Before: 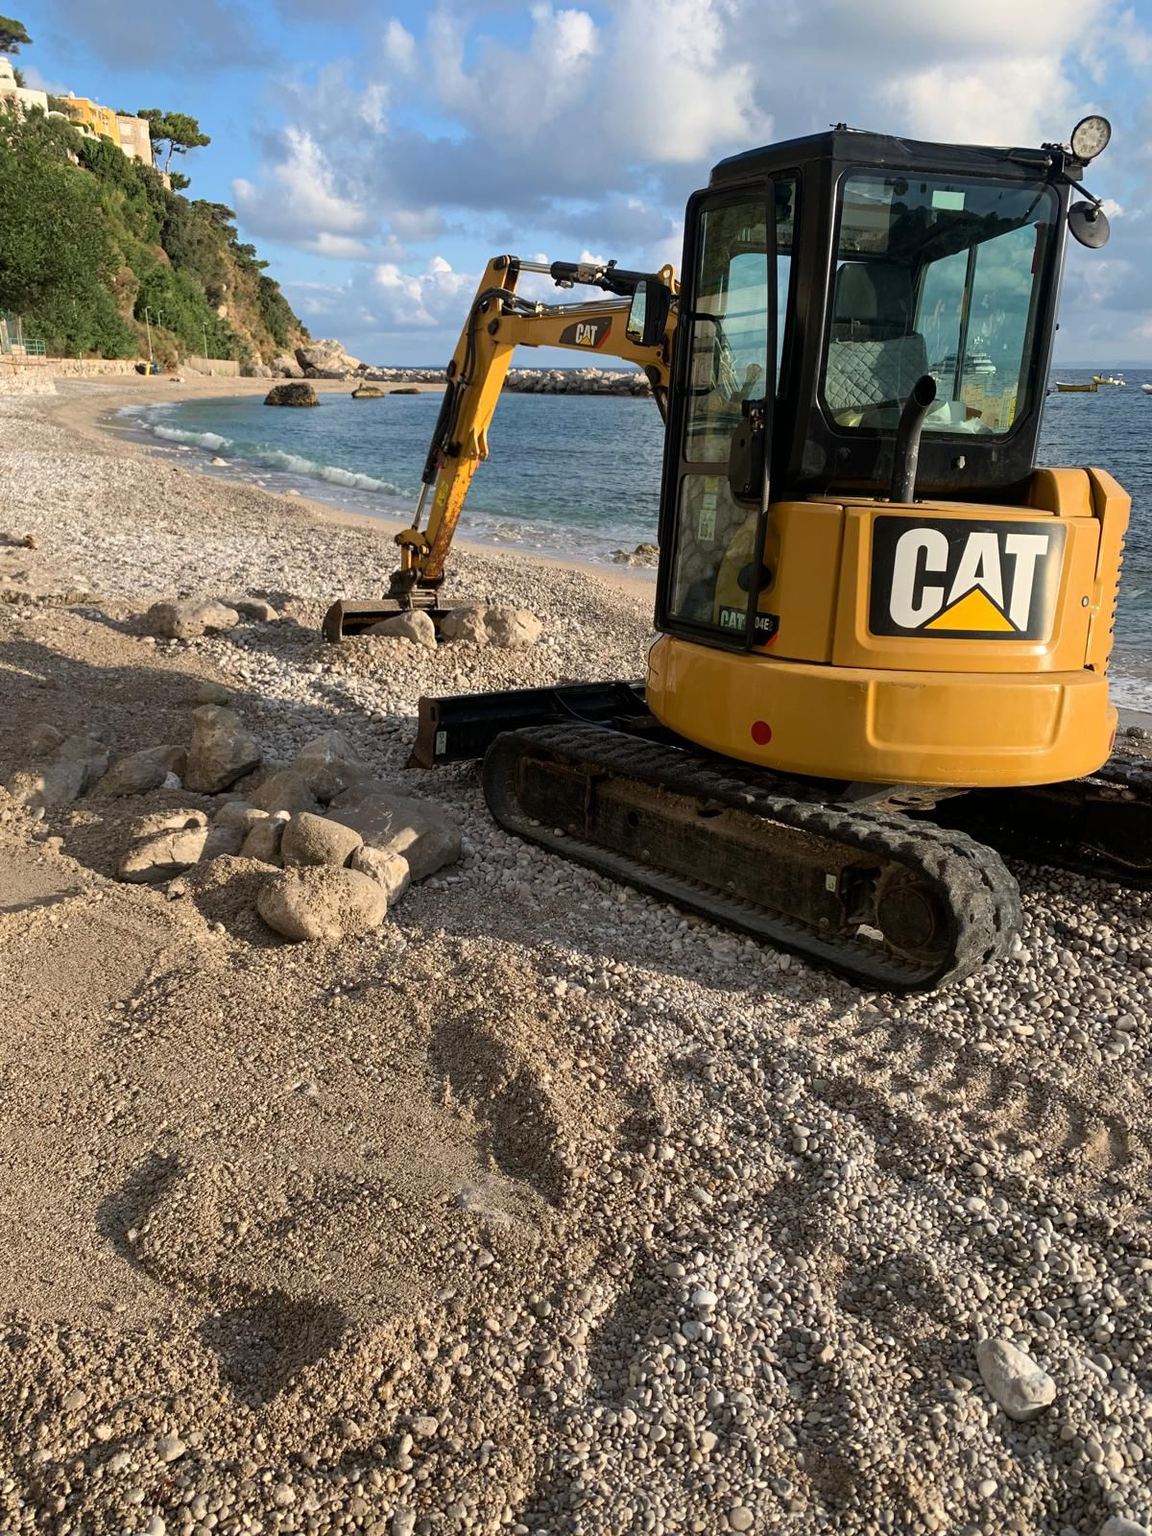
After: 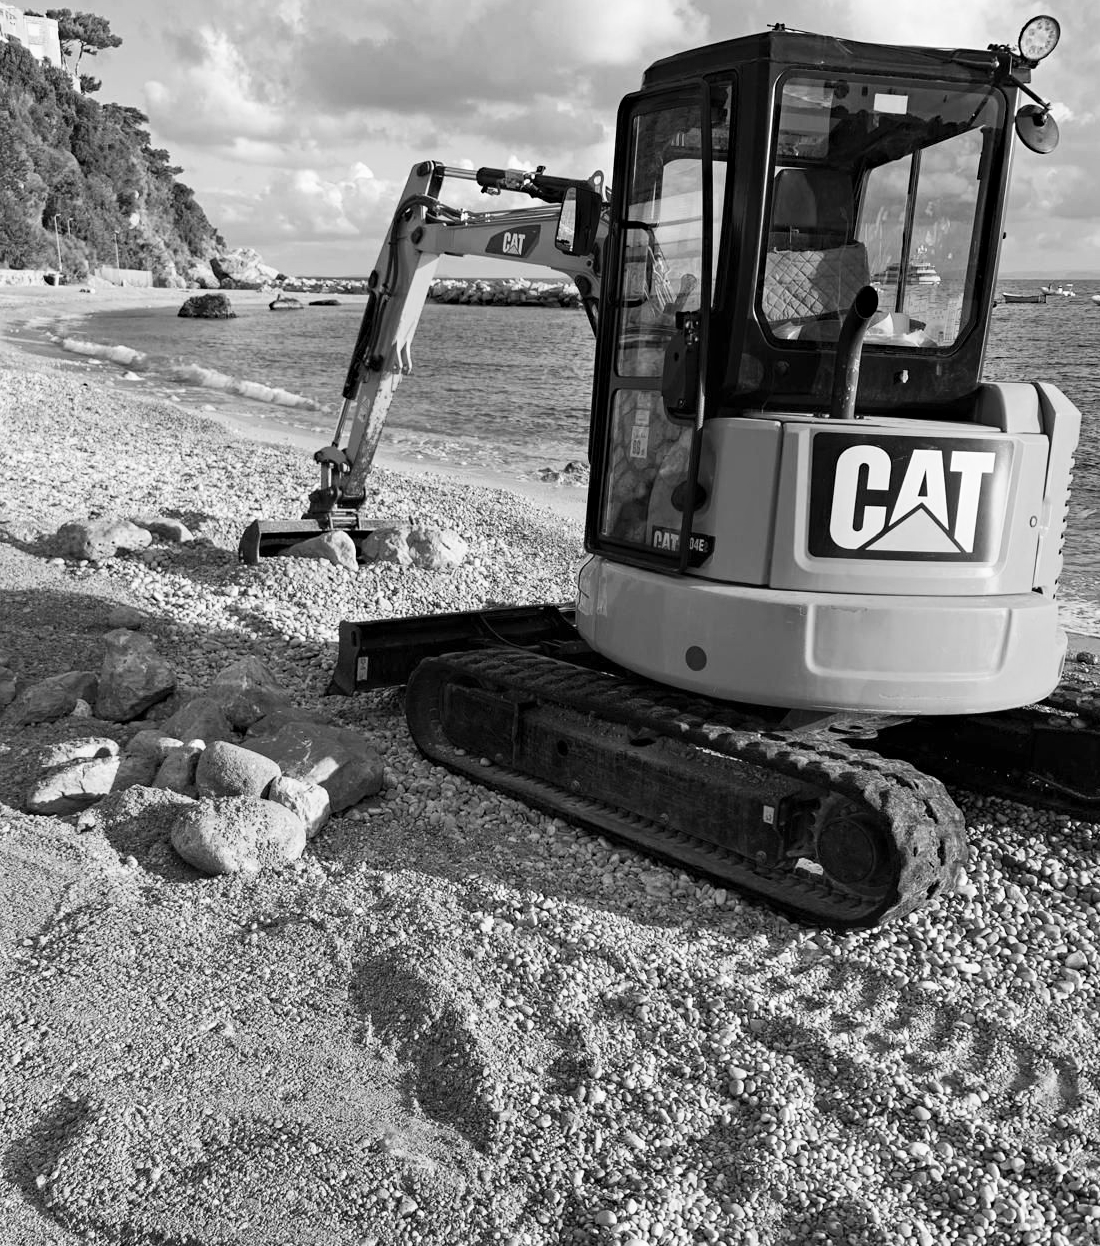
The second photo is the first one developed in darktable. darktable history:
crop: left 8.155%, top 6.611%, bottom 15.385%
color balance rgb: perceptual saturation grading › global saturation 20%, perceptual saturation grading › highlights -25%, perceptual saturation grading › shadows 25%
haze removal: strength 0.25, distance 0.25, compatibility mode true, adaptive false
contrast brightness saturation: contrast 0.2, brightness 0.16, saturation 0.22
monochrome: on, module defaults
